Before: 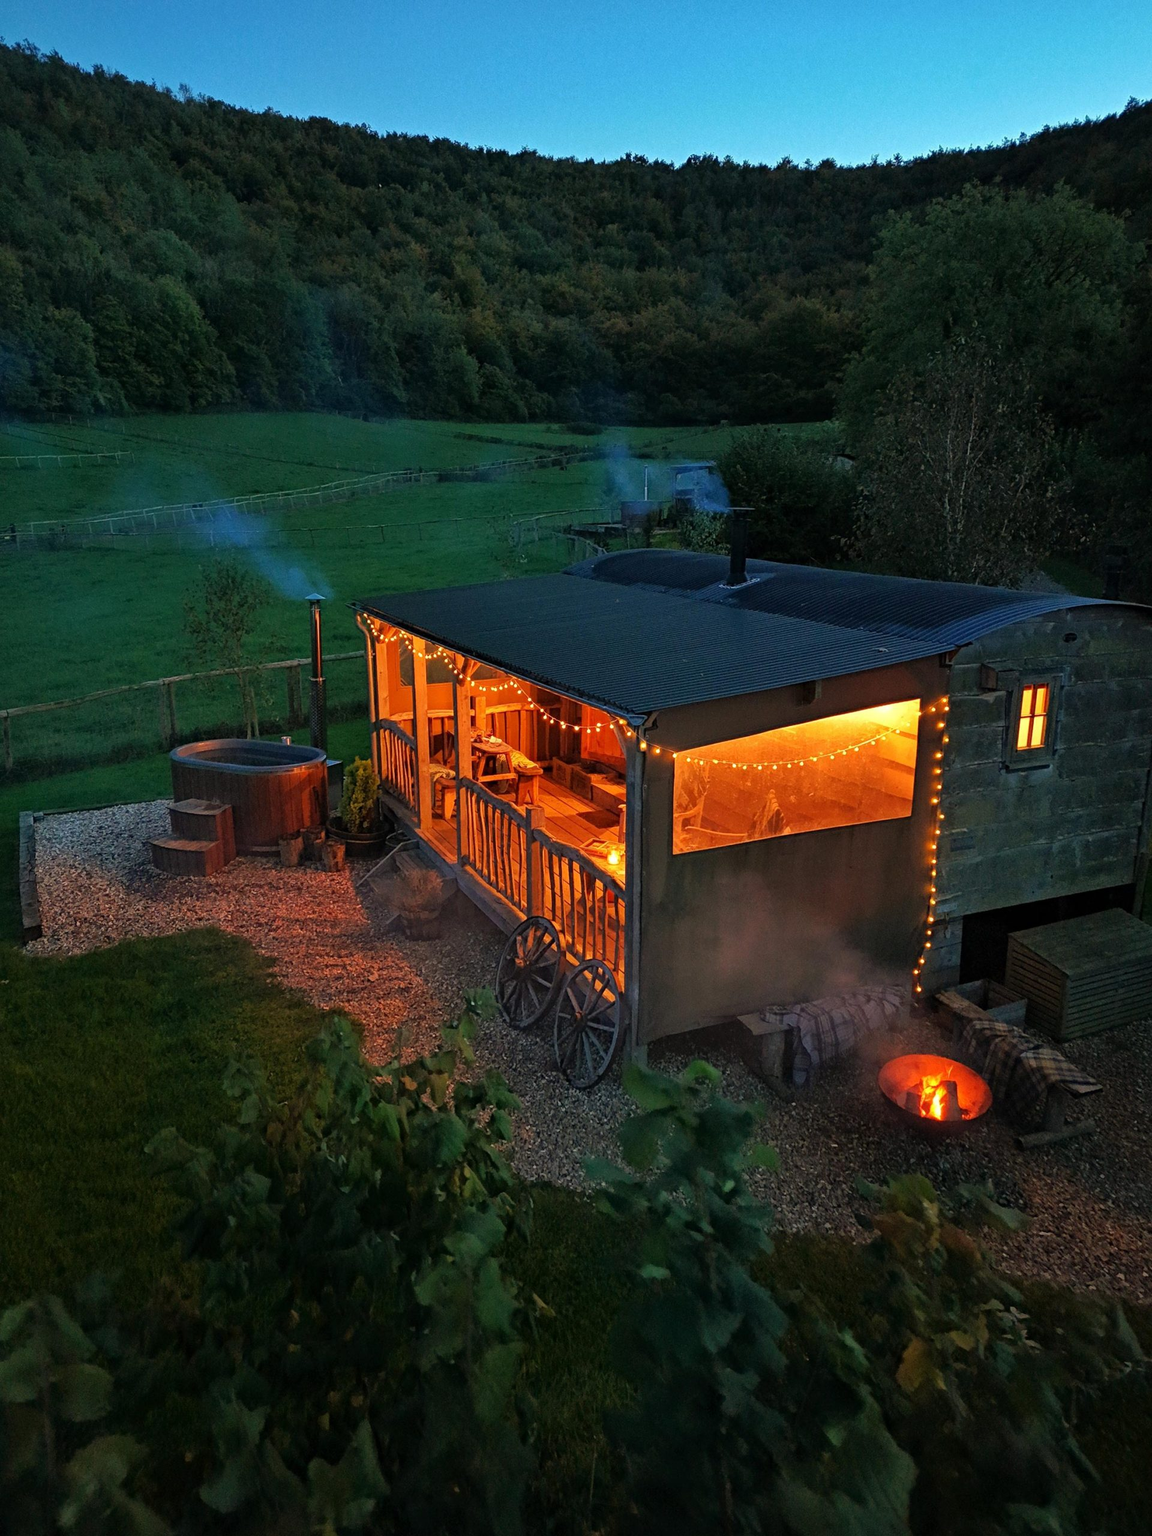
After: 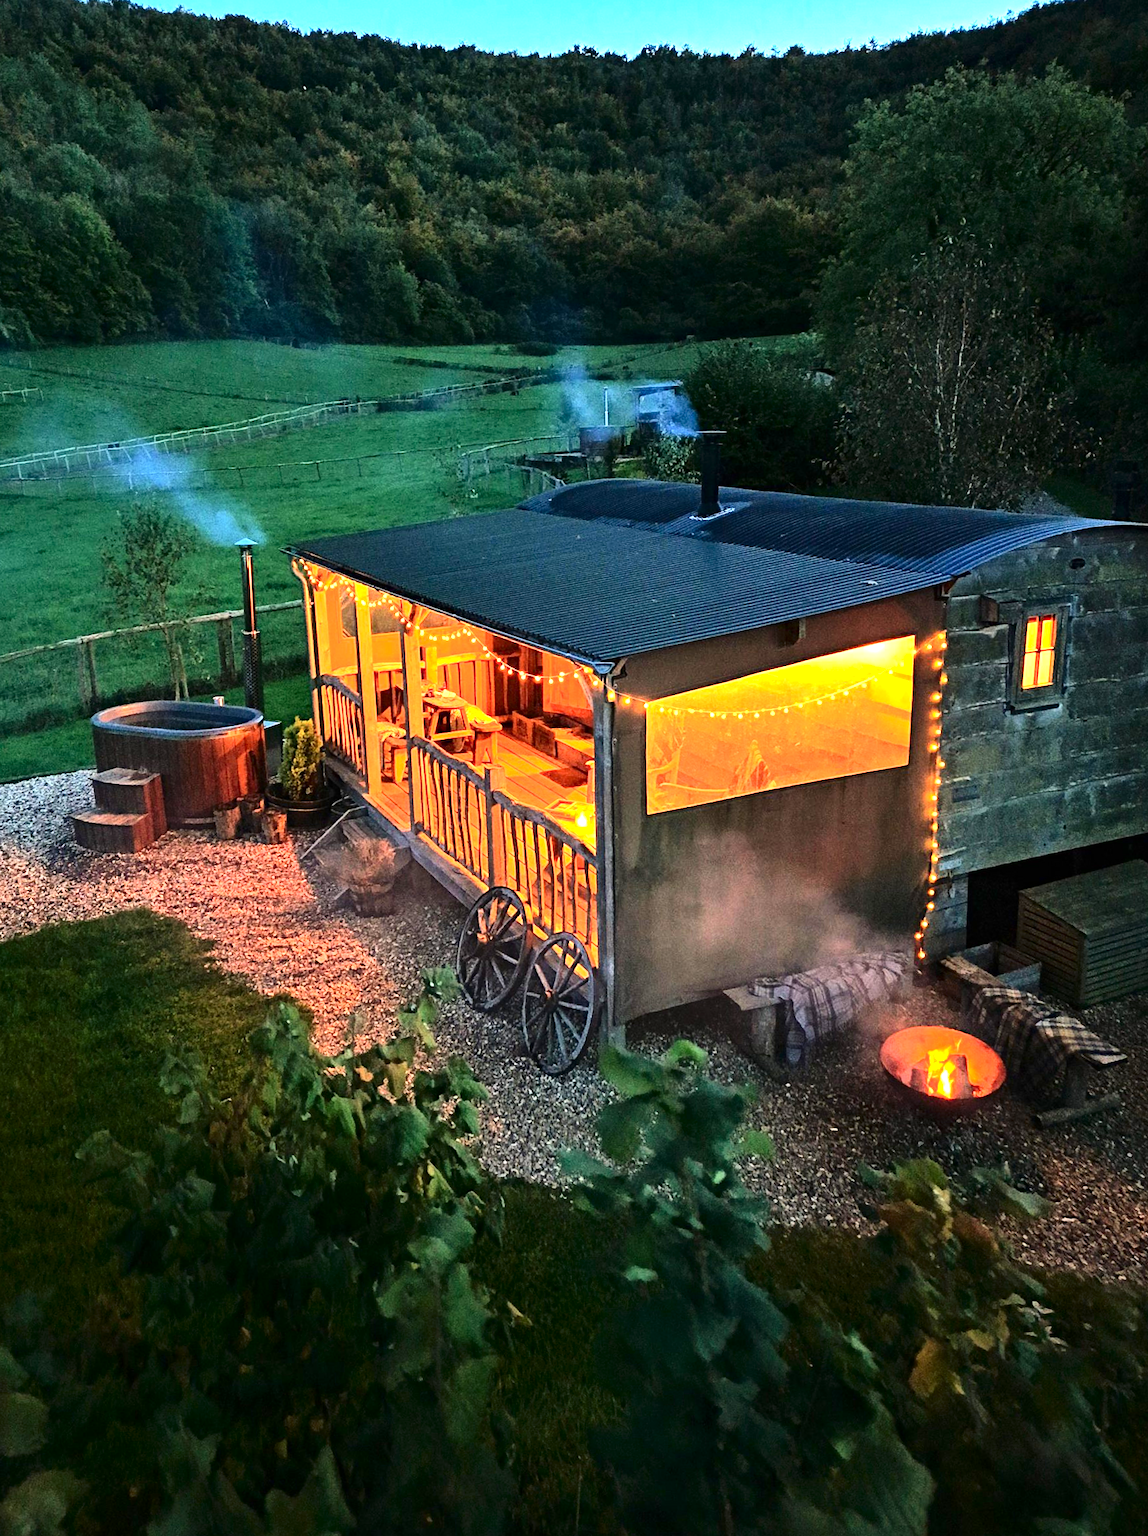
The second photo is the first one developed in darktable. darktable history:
crop and rotate: angle 1.62°, left 5.987%, top 5.704%
contrast brightness saturation: contrast 0.278
exposure: black level correction 0, exposure 1.505 EV, compensate highlight preservation false
tone equalizer: -8 EV -0.401 EV, -7 EV -0.38 EV, -6 EV -0.306 EV, -5 EV -0.223 EV, -3 EV 0.221 EV, -2 EV 0.363 EV, -1 EV 0.393 EV, +0 EV 0.386 EV
